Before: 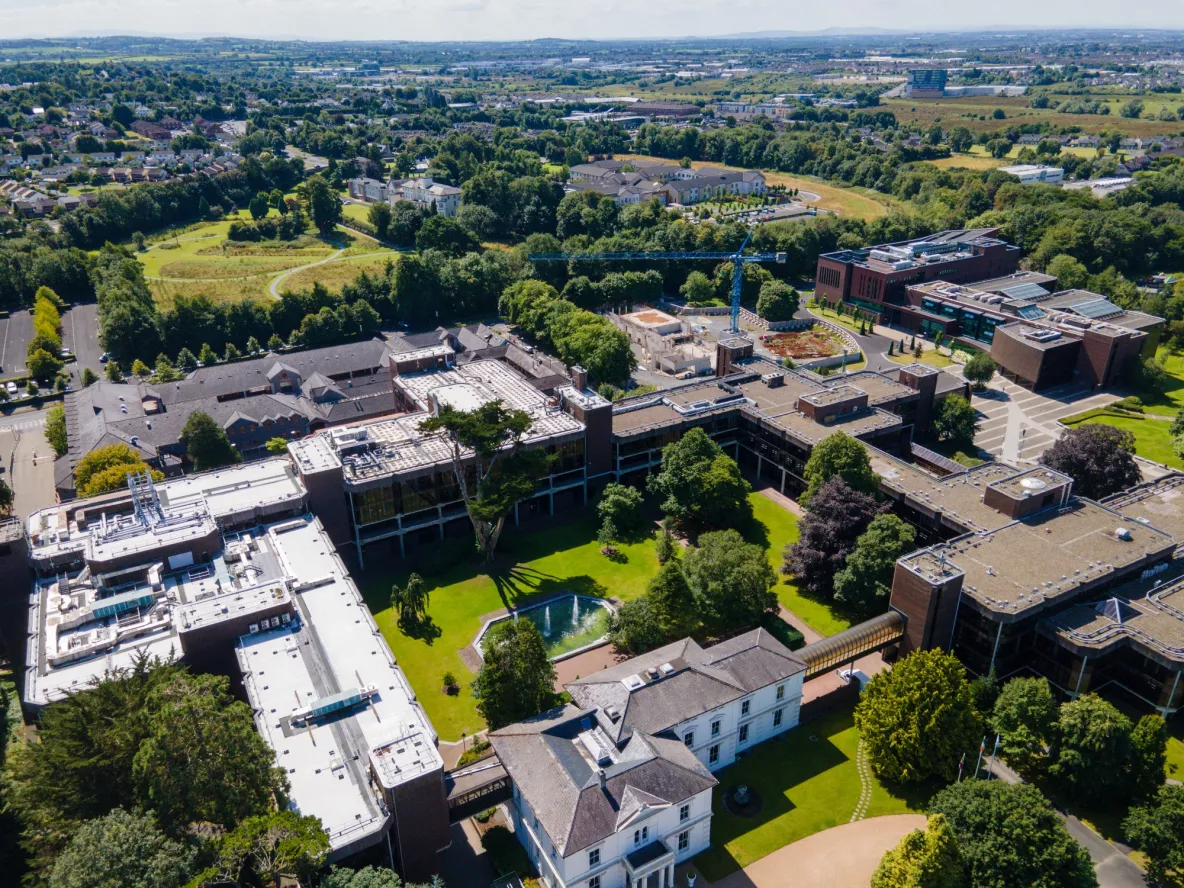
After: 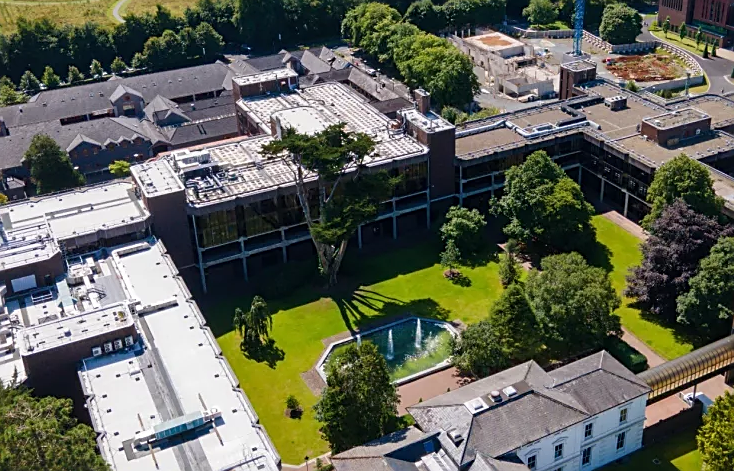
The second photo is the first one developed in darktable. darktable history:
sharpen: on, module defaults
crop: left 13.312%, top 31.28%, right 24.627%, bottom 15.582%
